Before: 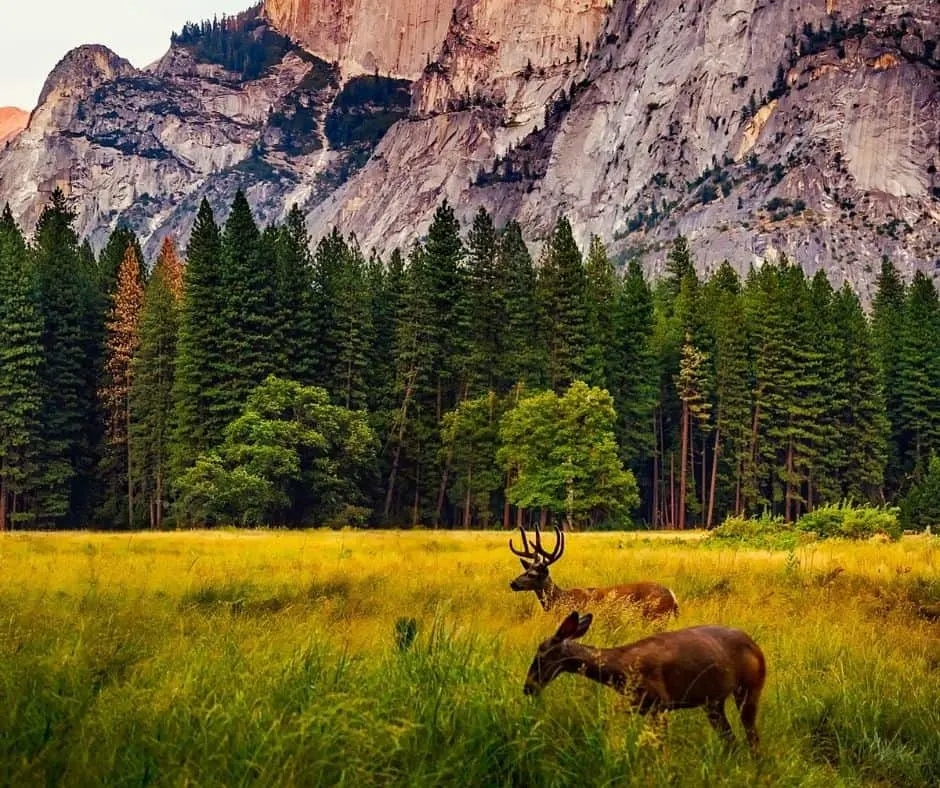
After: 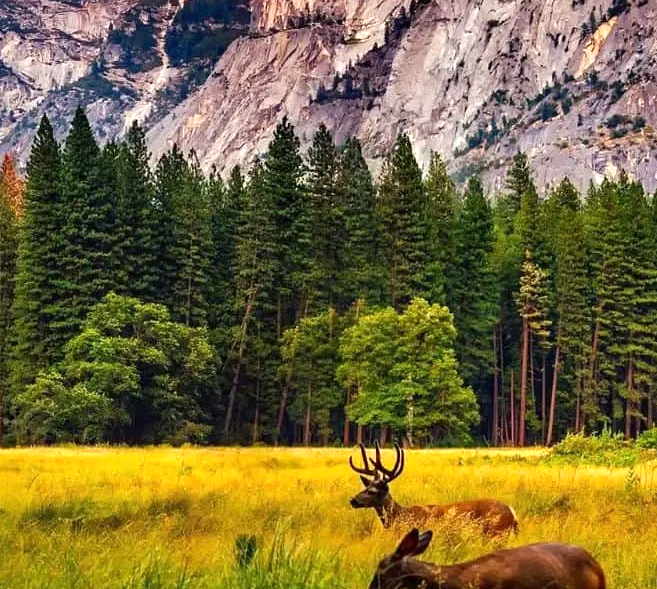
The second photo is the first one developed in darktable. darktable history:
crop and rotate: left 17.046%, top 10.659%, right 12.989%, bottom 14.553%
color balance: contrast -0.5%
exposure: exposure 0.496 EV, compensate highlight preservation false
